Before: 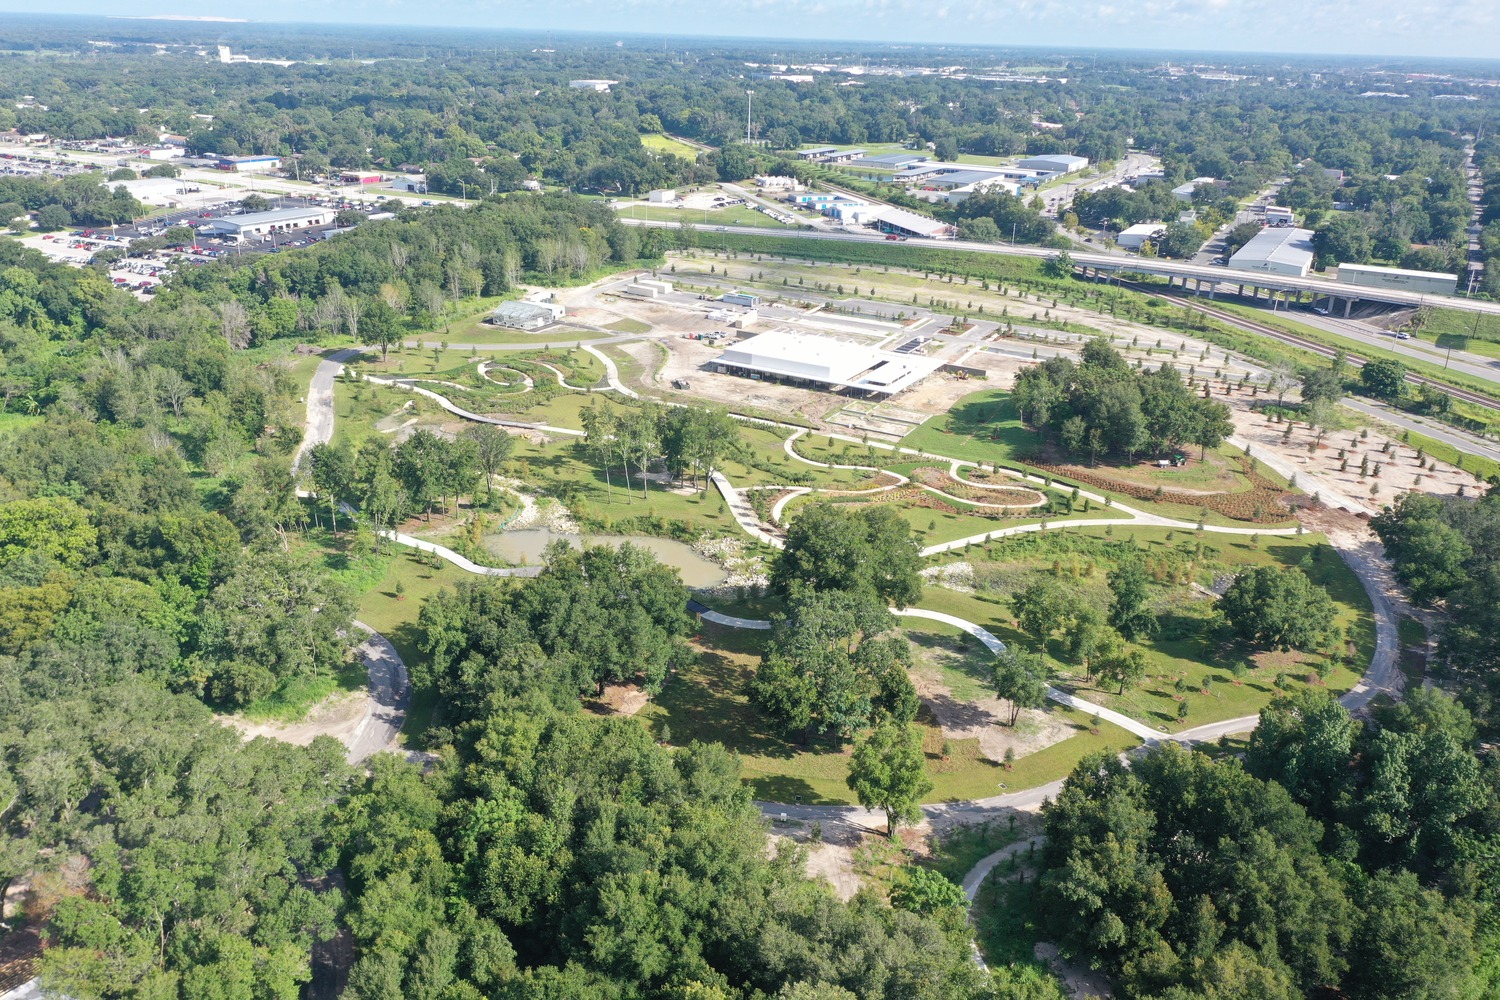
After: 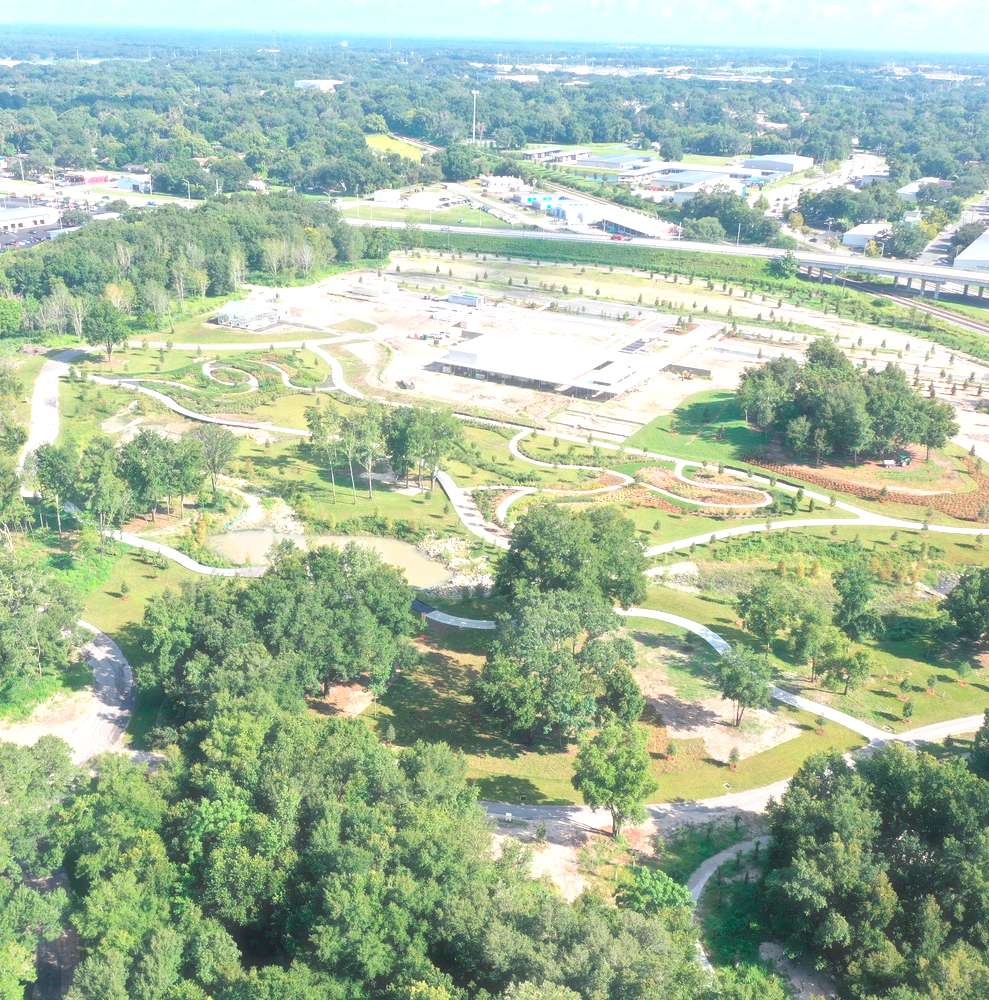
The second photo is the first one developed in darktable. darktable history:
crop and rotate: left 18.391%, right 15.614%
haze removal: strength -0.097, compatibility mode true, adaptive false
contrast brightness saturation: contrast -0.159, brightness 0.046, saturation -0.123
exposure: black level correction 0, exposure 0.898 EV, compensate highlight preservation false
